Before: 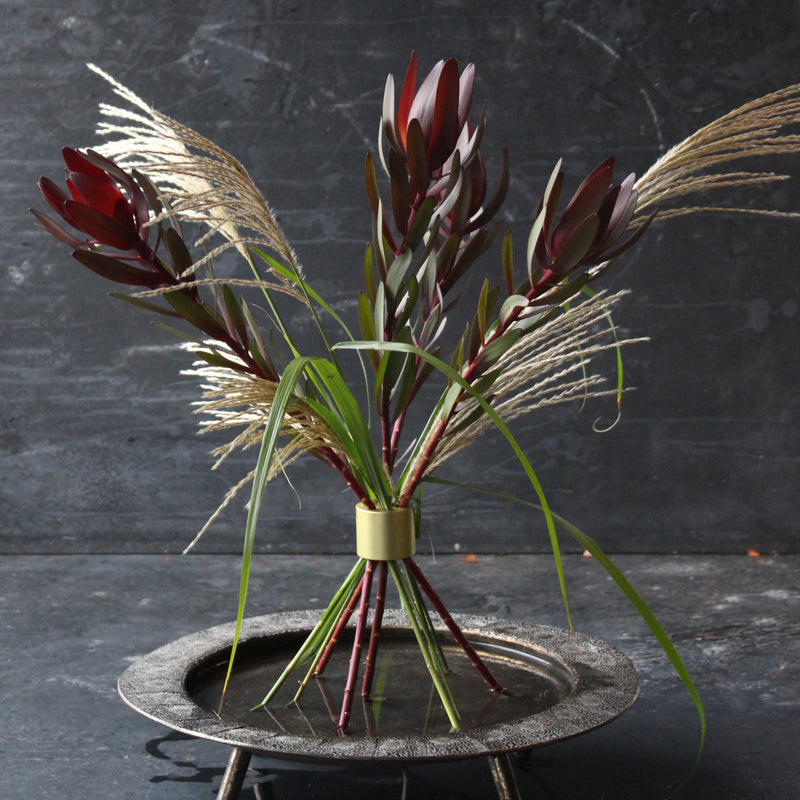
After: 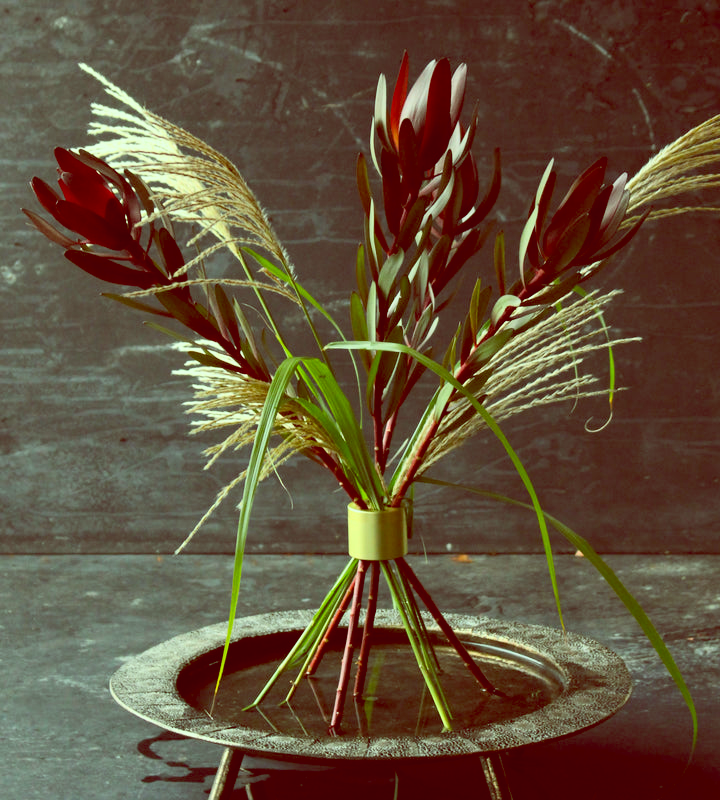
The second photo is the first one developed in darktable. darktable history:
contrast brightness saturation: contrast 0.2, brightness 0.16, saturation 0.22
color balance: lift [1, 1.015, 0.987, 0.985], gamma [1, 0.959, 1.042, 0.958], gain [0.927, 0.938, 1.072, 0.928], contrast 1.5%
crop and rotate: left 1.088%, right 8.807%
